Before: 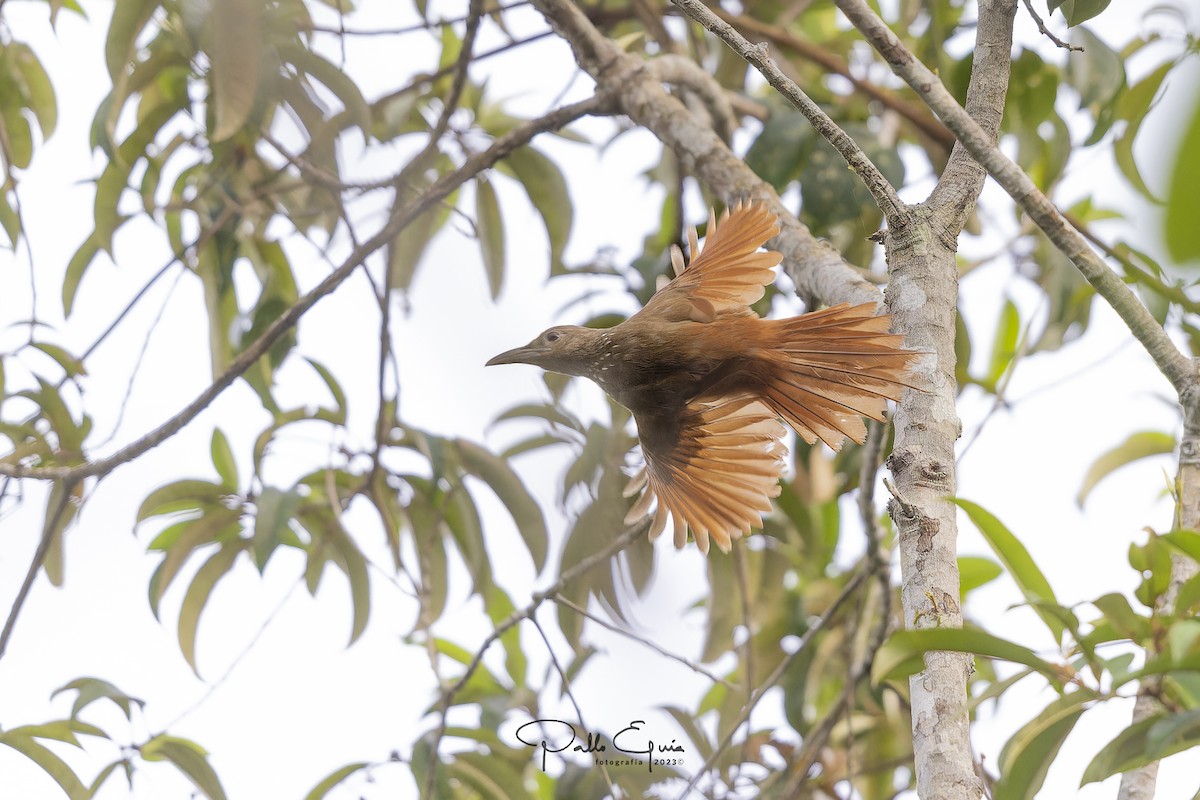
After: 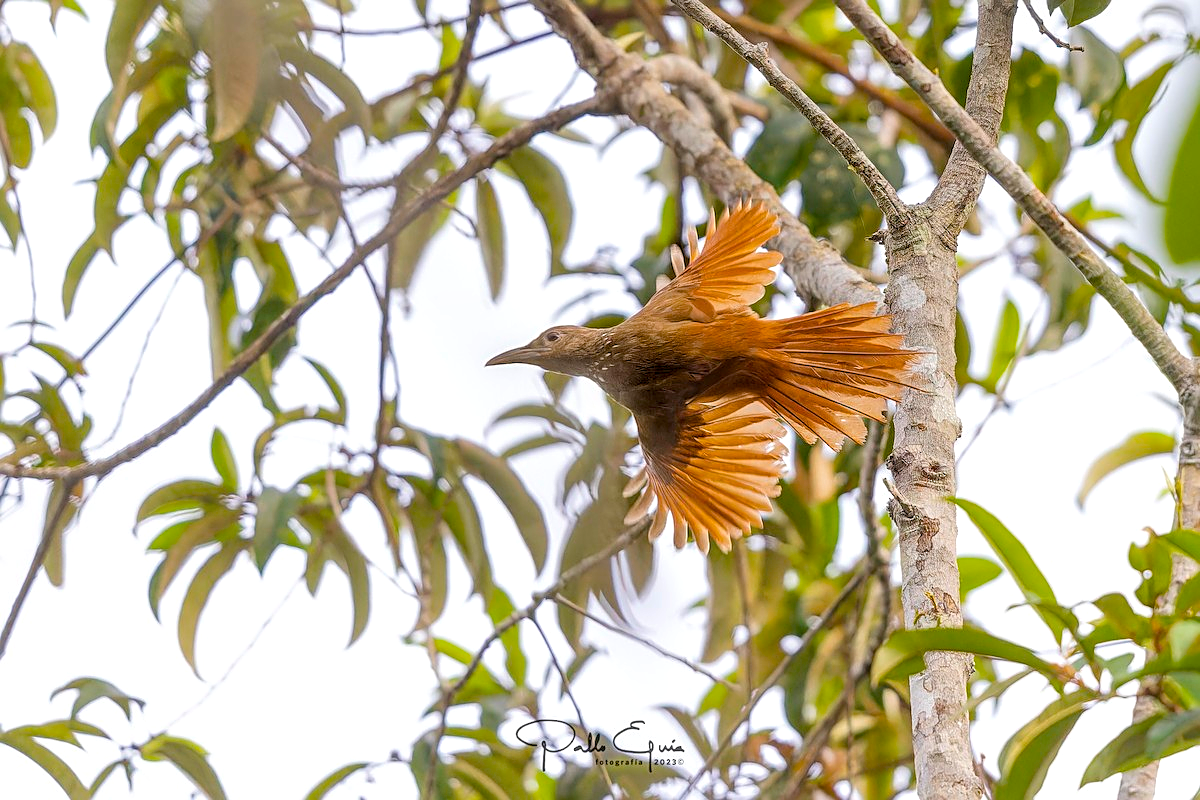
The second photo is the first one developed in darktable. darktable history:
sharpen: on, module defaults
local contrast: detail 130%
color balance rgb: perceptual saturation grading › global saturation 36.802%, perceptual saturation grading › shadows 34.532%
